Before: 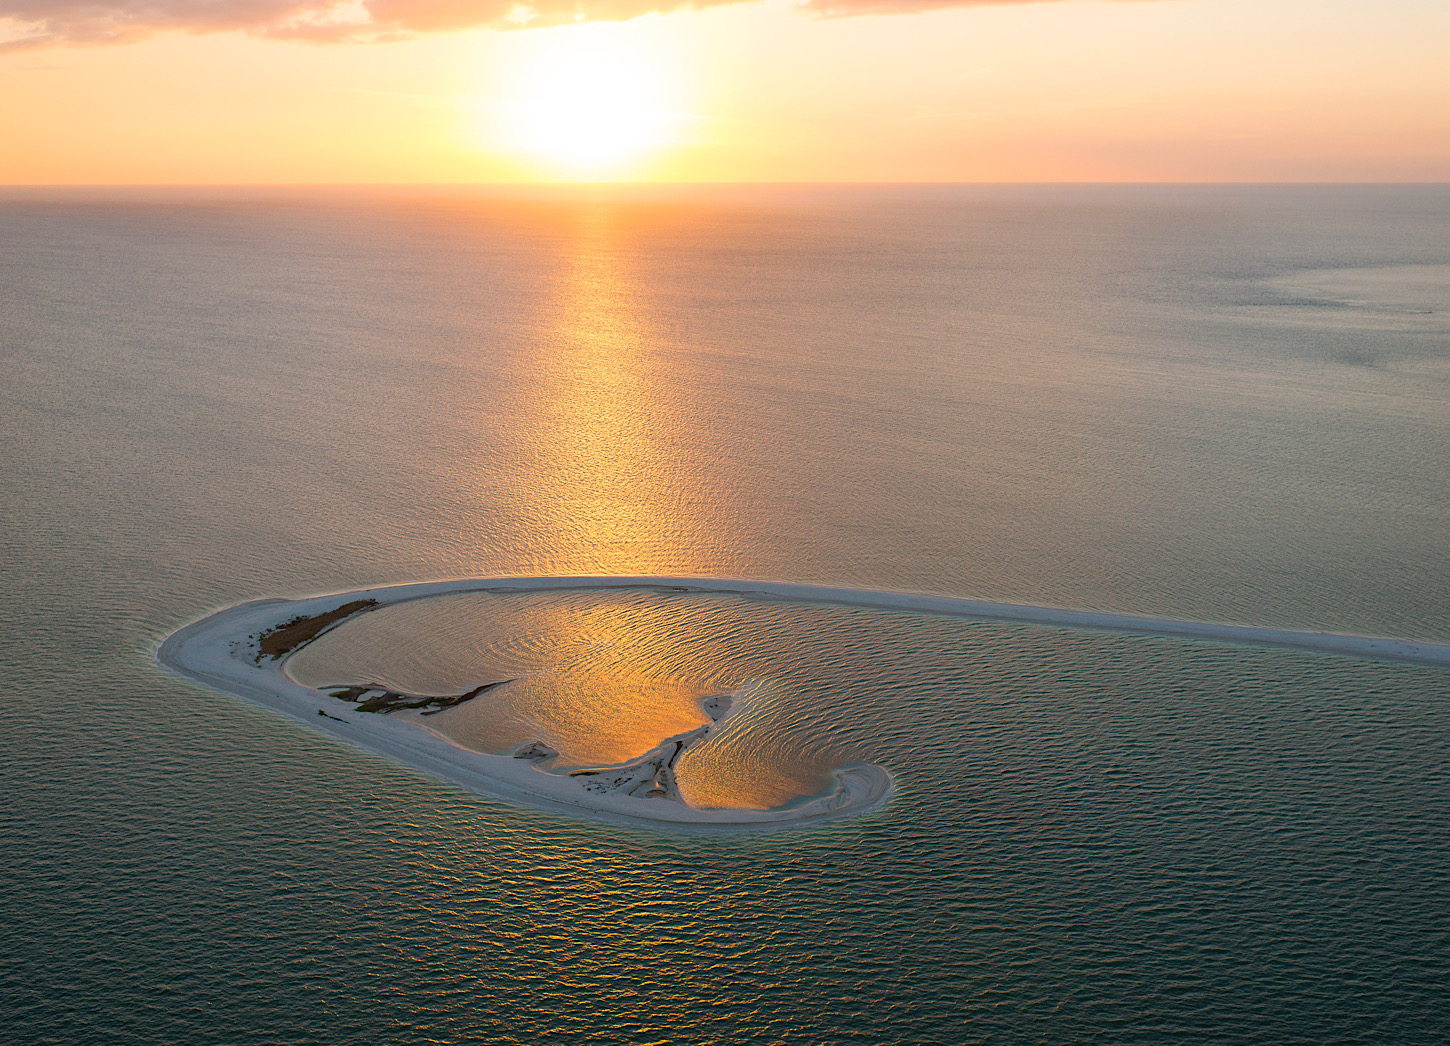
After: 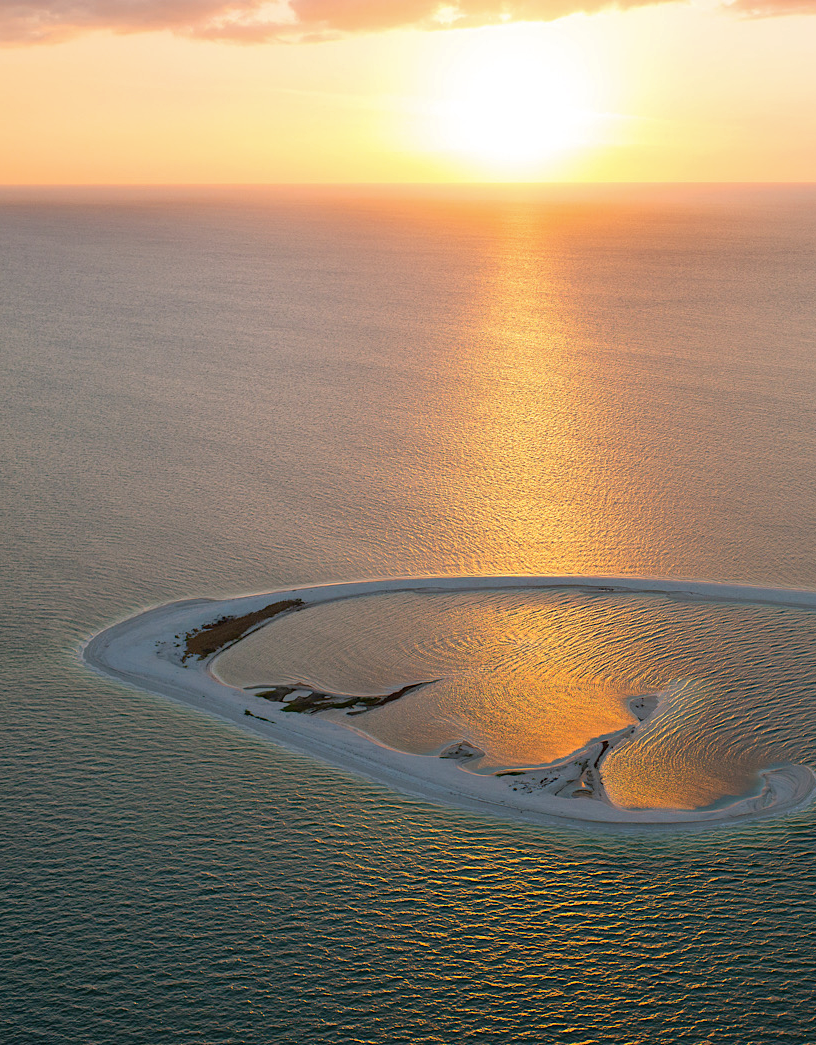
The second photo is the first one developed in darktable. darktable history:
crop: left 5.114%, right 38.589%
shadows and highlights: shadows 37.27, highlights -28.18, soften with gaussian
